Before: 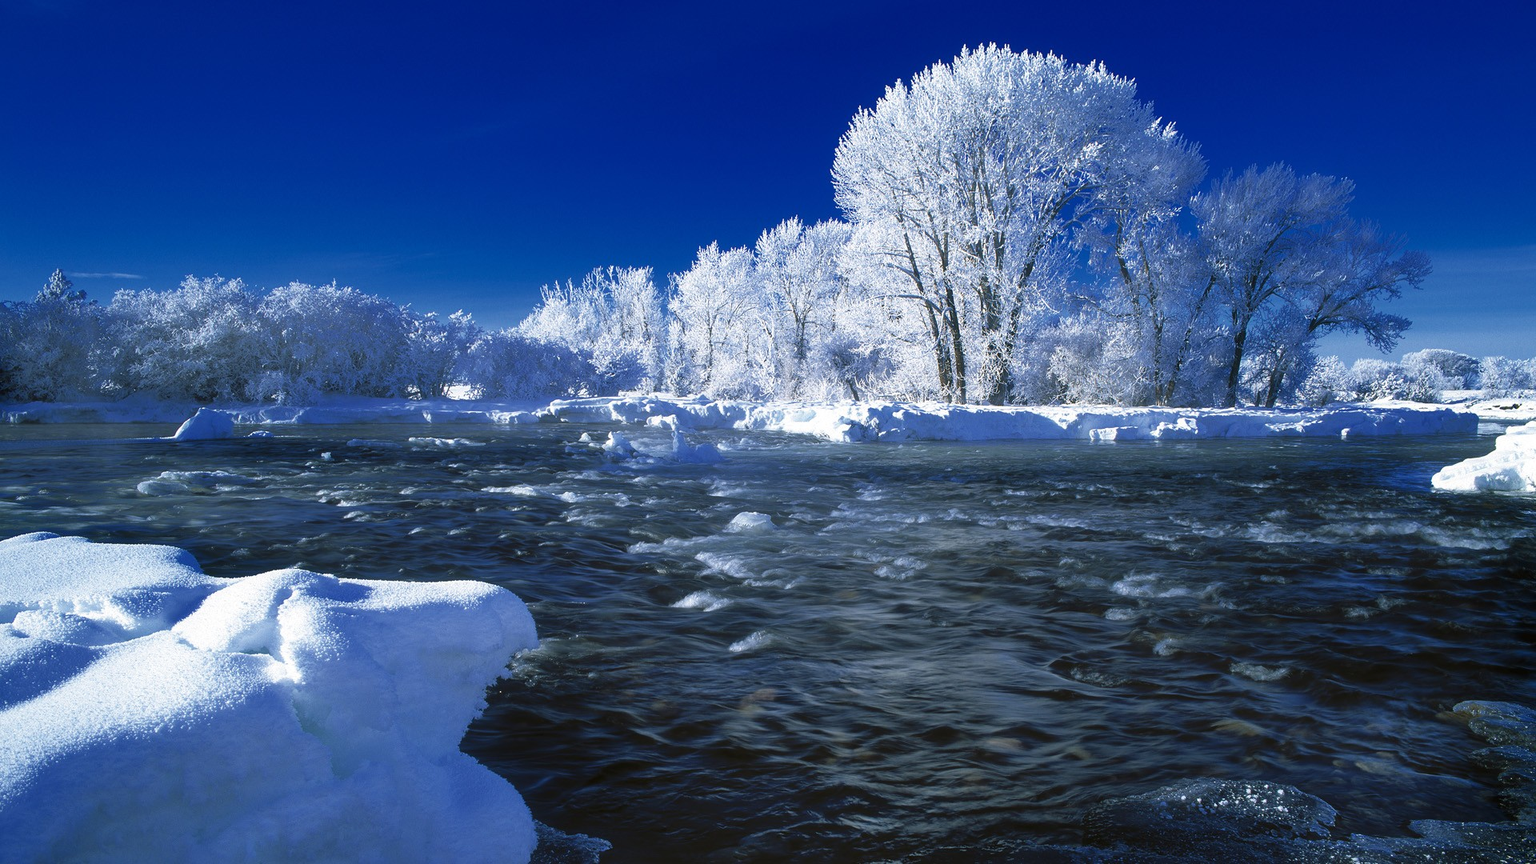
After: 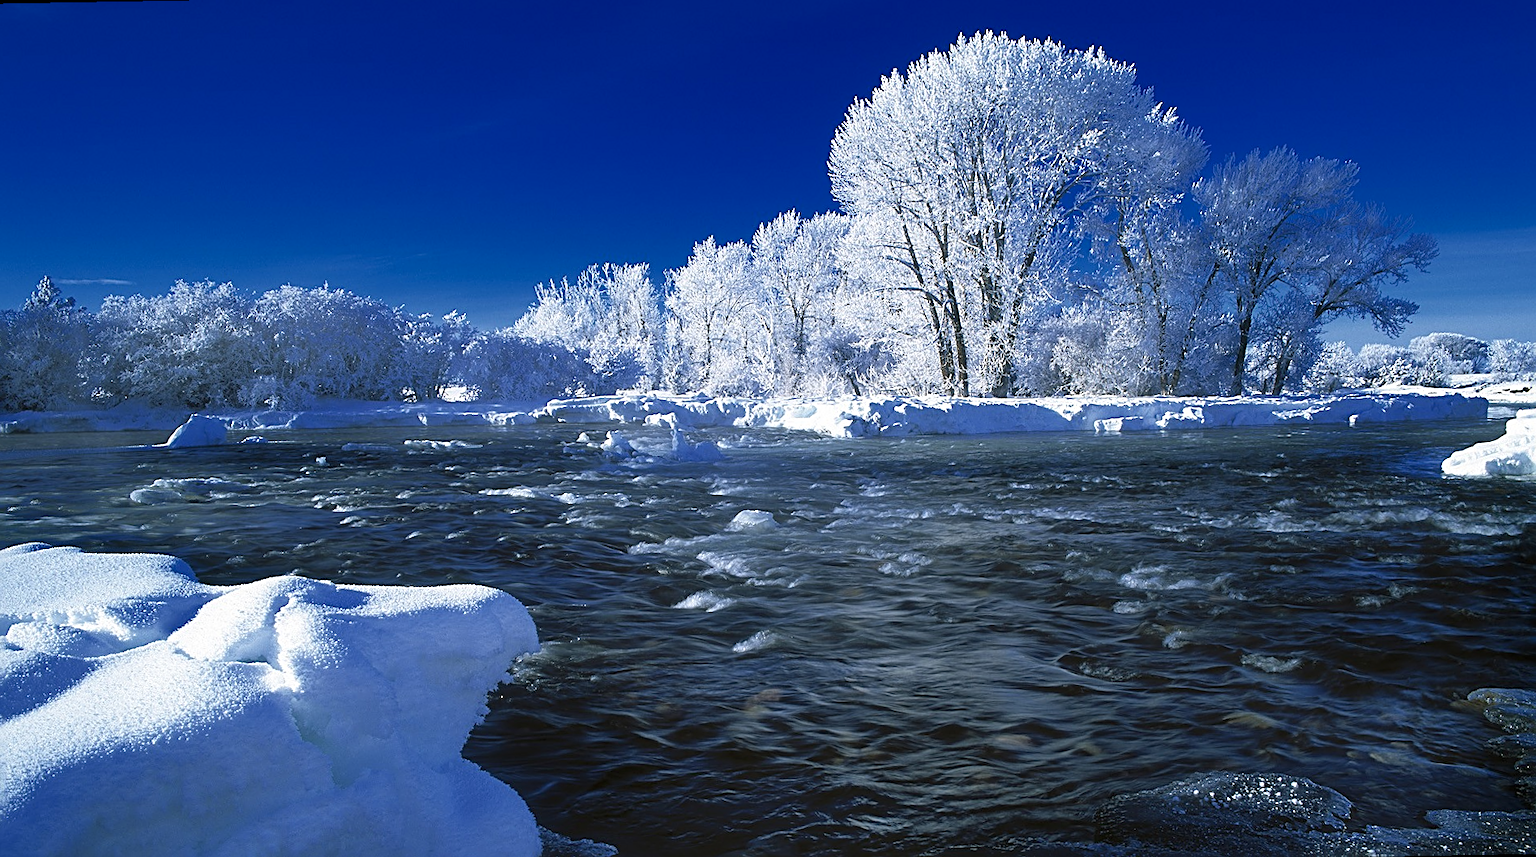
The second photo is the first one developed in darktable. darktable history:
color zones: curves: ch1 [(0, 0.455) (0.063, 0.455) (0.286, 0.495) (0.429, 0.5) (0.571, 0.5) (0.714, 0.5) (0.857, 0.5) (1, 0.455)]; ch2 [(0, 0.532) (0.063, 0.521) (0.233, 0.447) (0.429, 0.489) (0.571, 0.5) (0.714, 0.5) (0.857, 0.5) (1, 0.532)]
rotate and perspective: rotation -1°, crop left 0.011, crop right 0.989, crop top 0.025, crop bottom 0.975
sharpen: radius 2.584, amount 0.688
